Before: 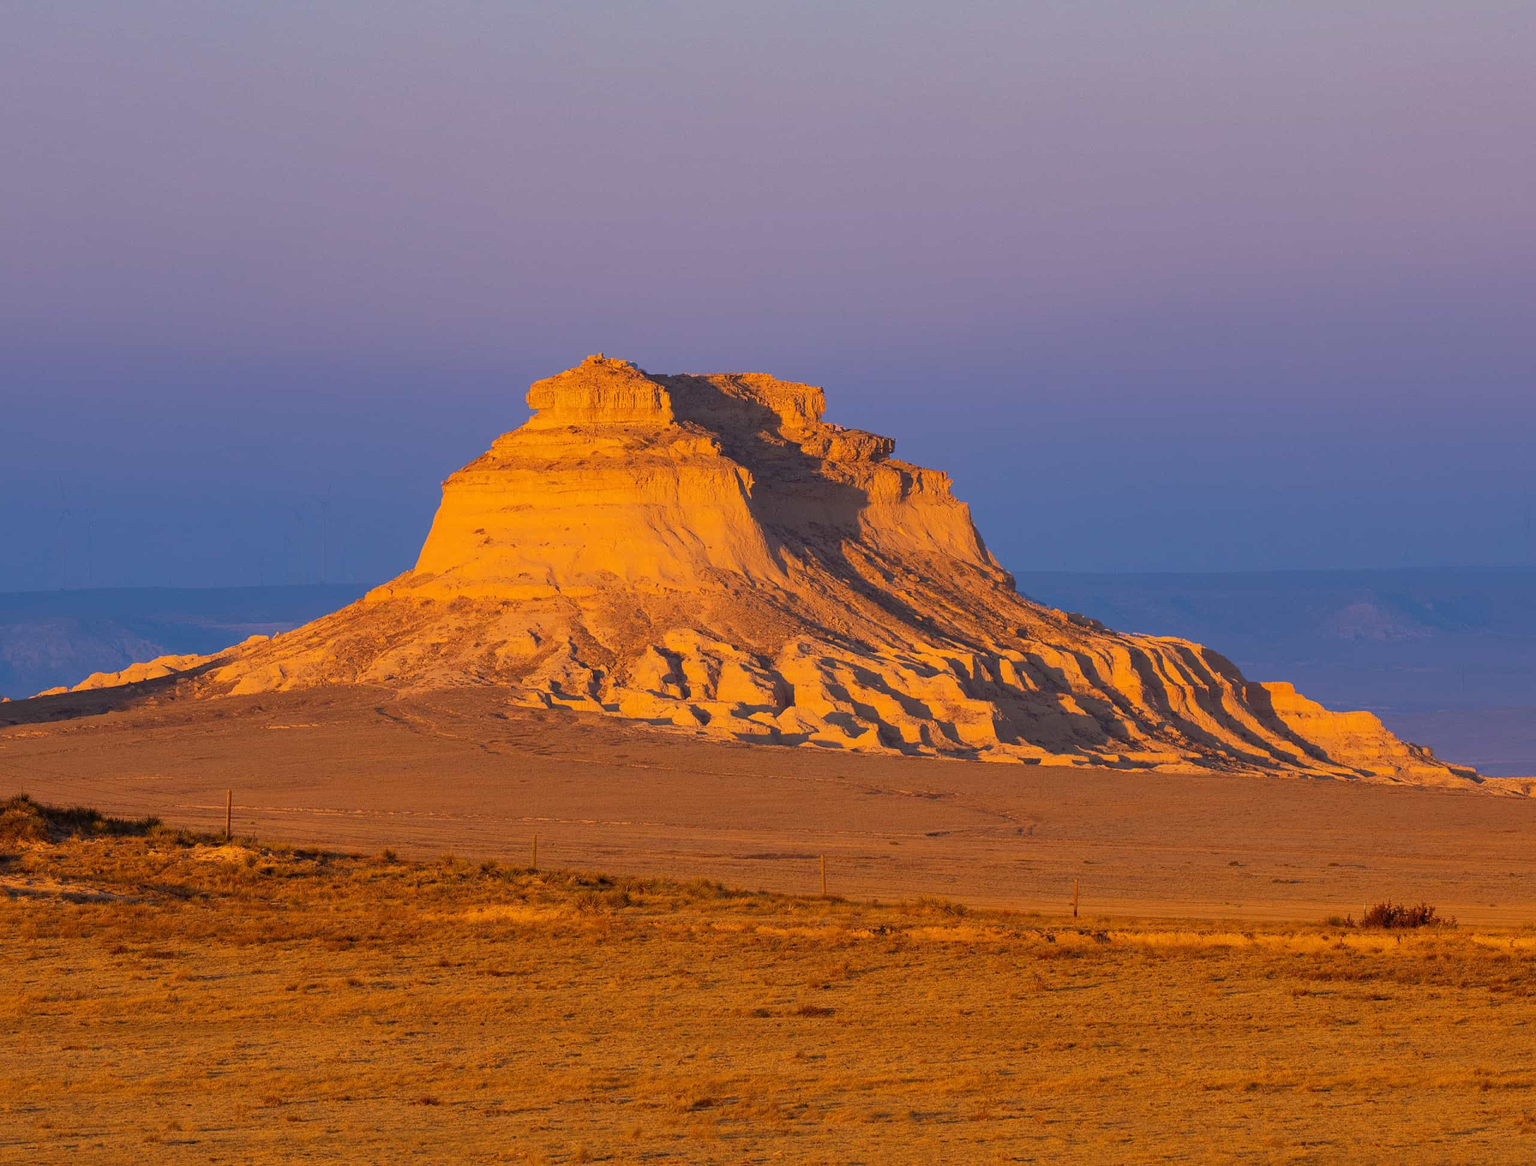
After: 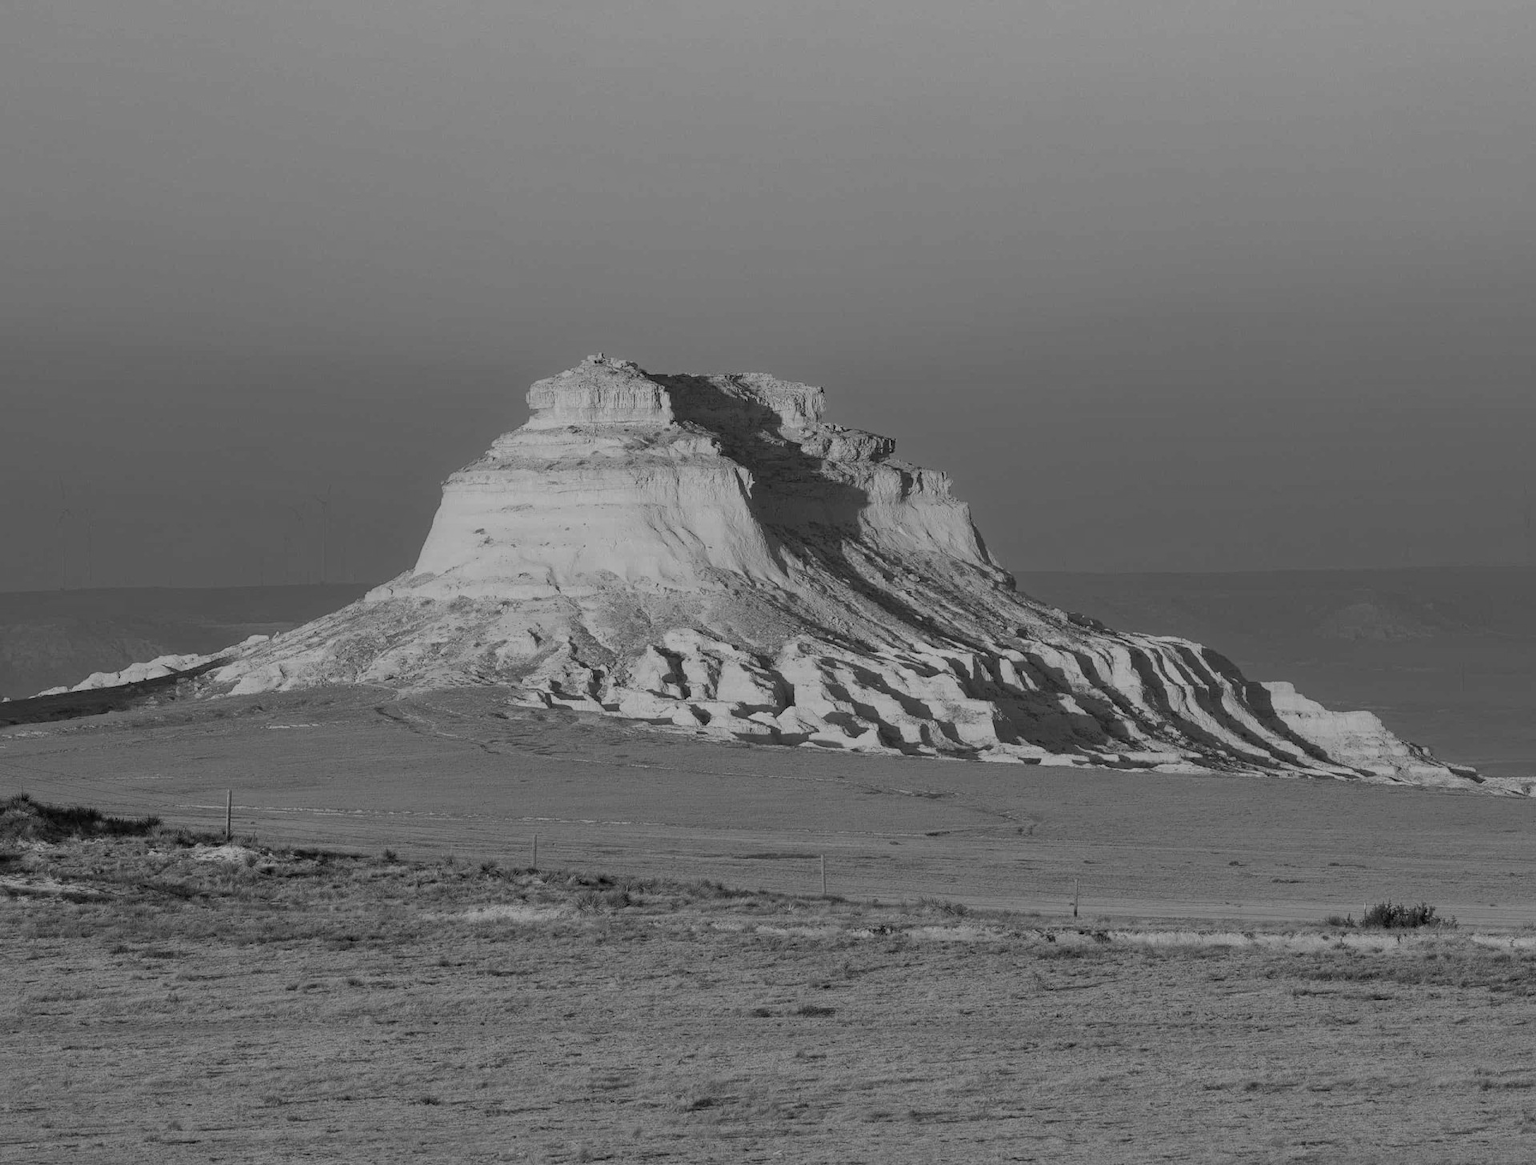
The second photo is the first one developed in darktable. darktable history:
monochrome: a 73.58, b 64.21
exposure: compensate highlight preservation false
haze removal: adaptive false
